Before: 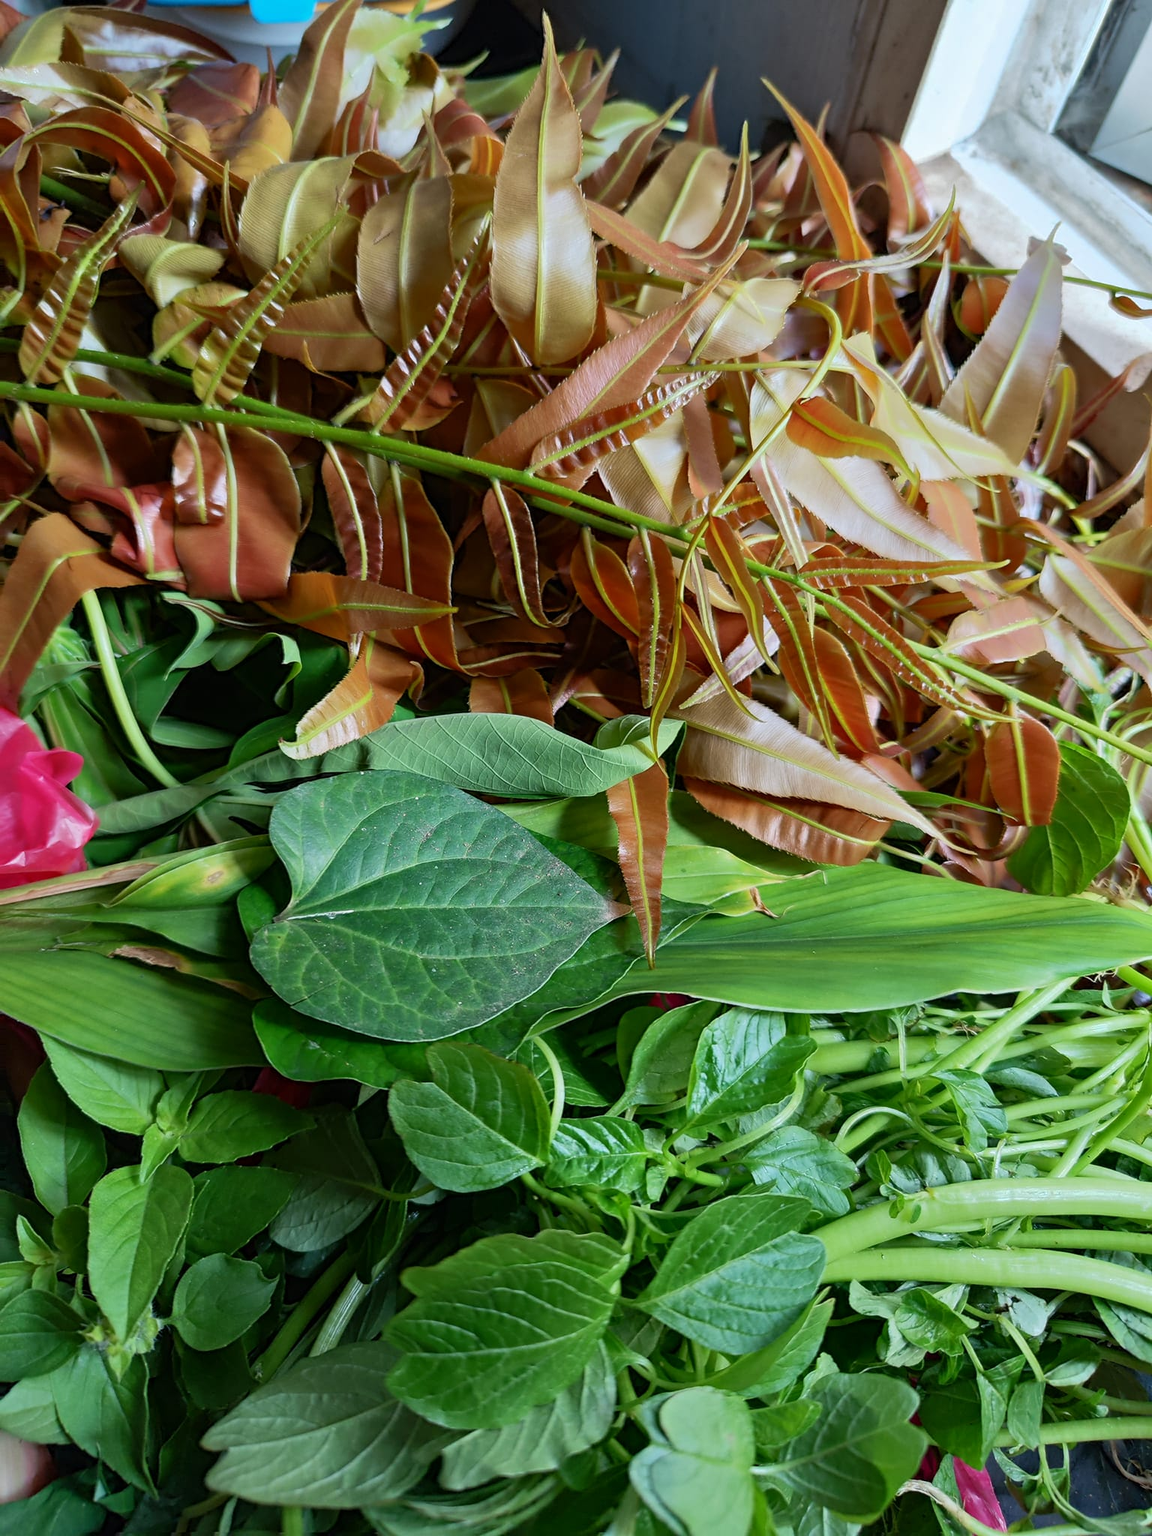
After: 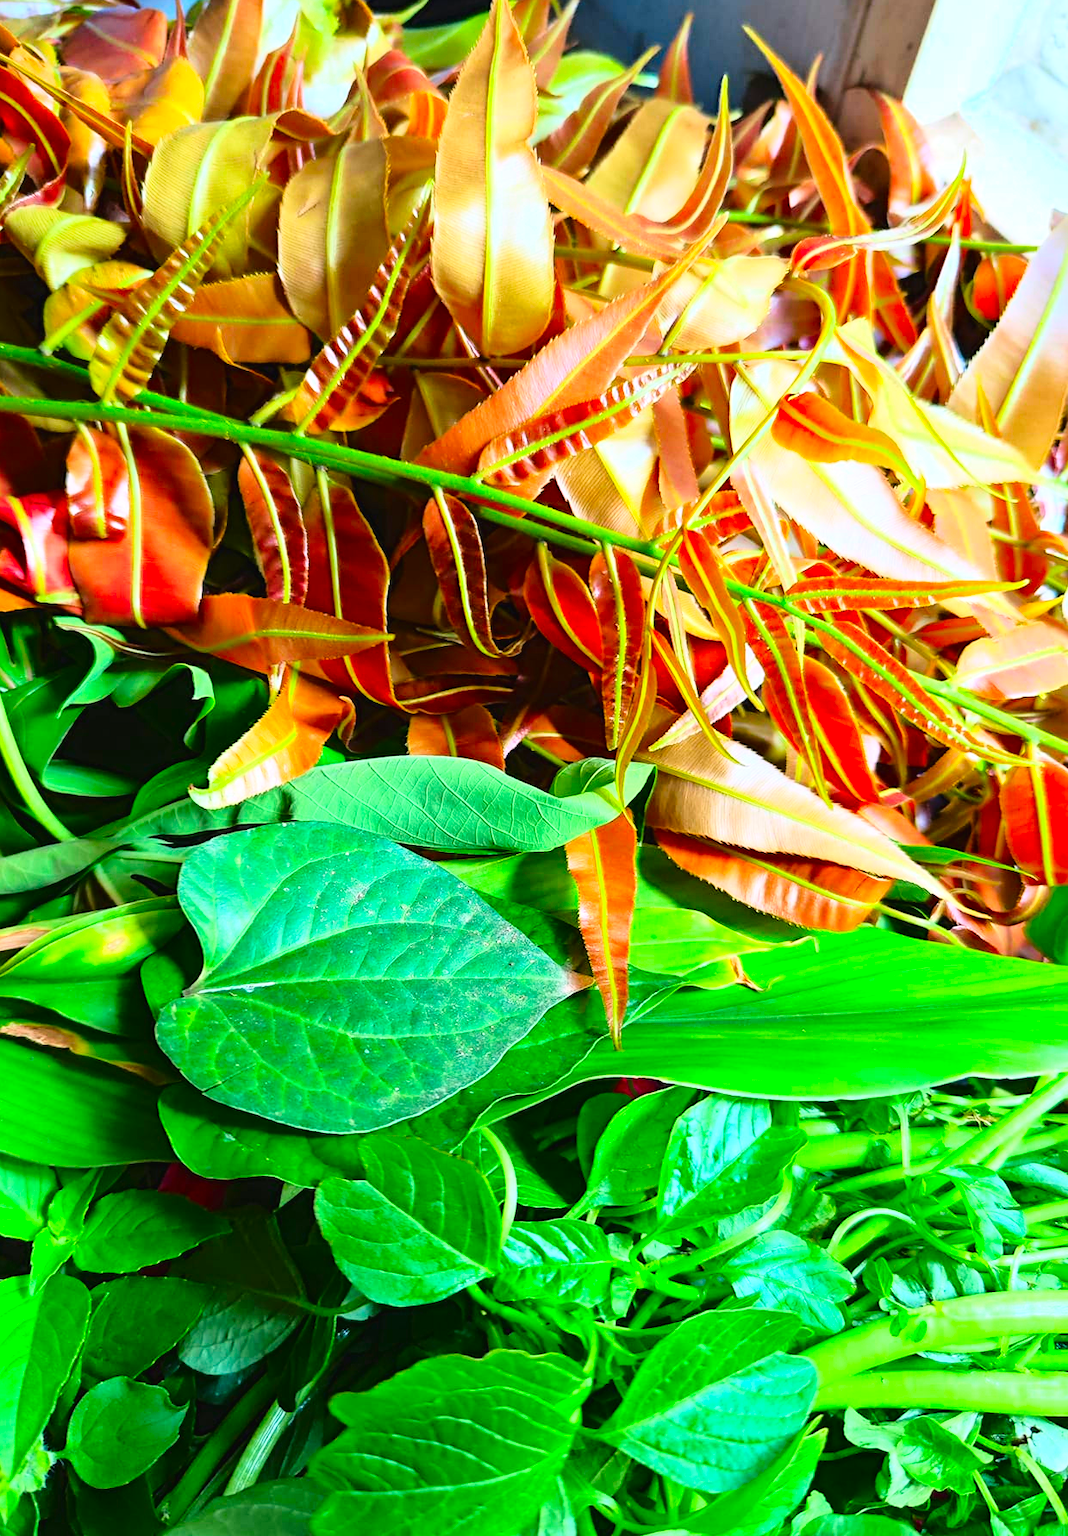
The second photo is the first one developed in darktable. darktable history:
exposure: black level correction -0.002, exposure 0.542 EV, compensate highlight preservation false
crop: left 10.02%, top 3.636%, right 9.206%, bottom 9.336%
base curve: curves: ch0 [(0, 0) (0.028, 0.03) (0.121, 0.232) (0.46, 0.748) (0.859, 0.968) (1, 1)]
color correction: highlights b* 0.02, saturation 1.77
